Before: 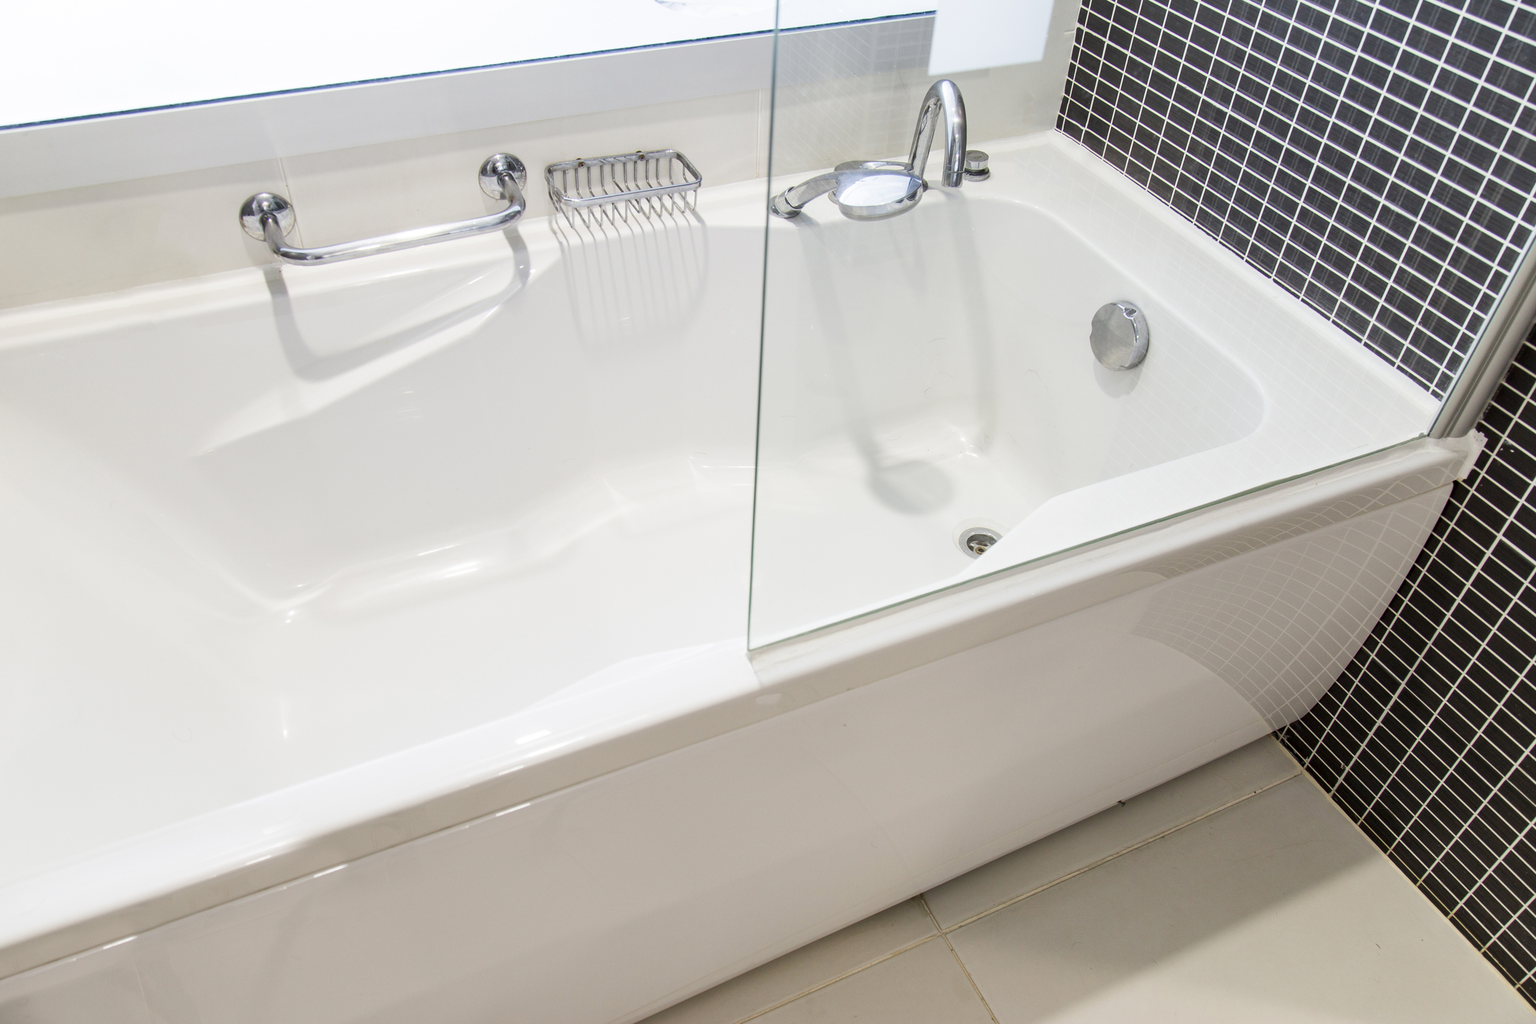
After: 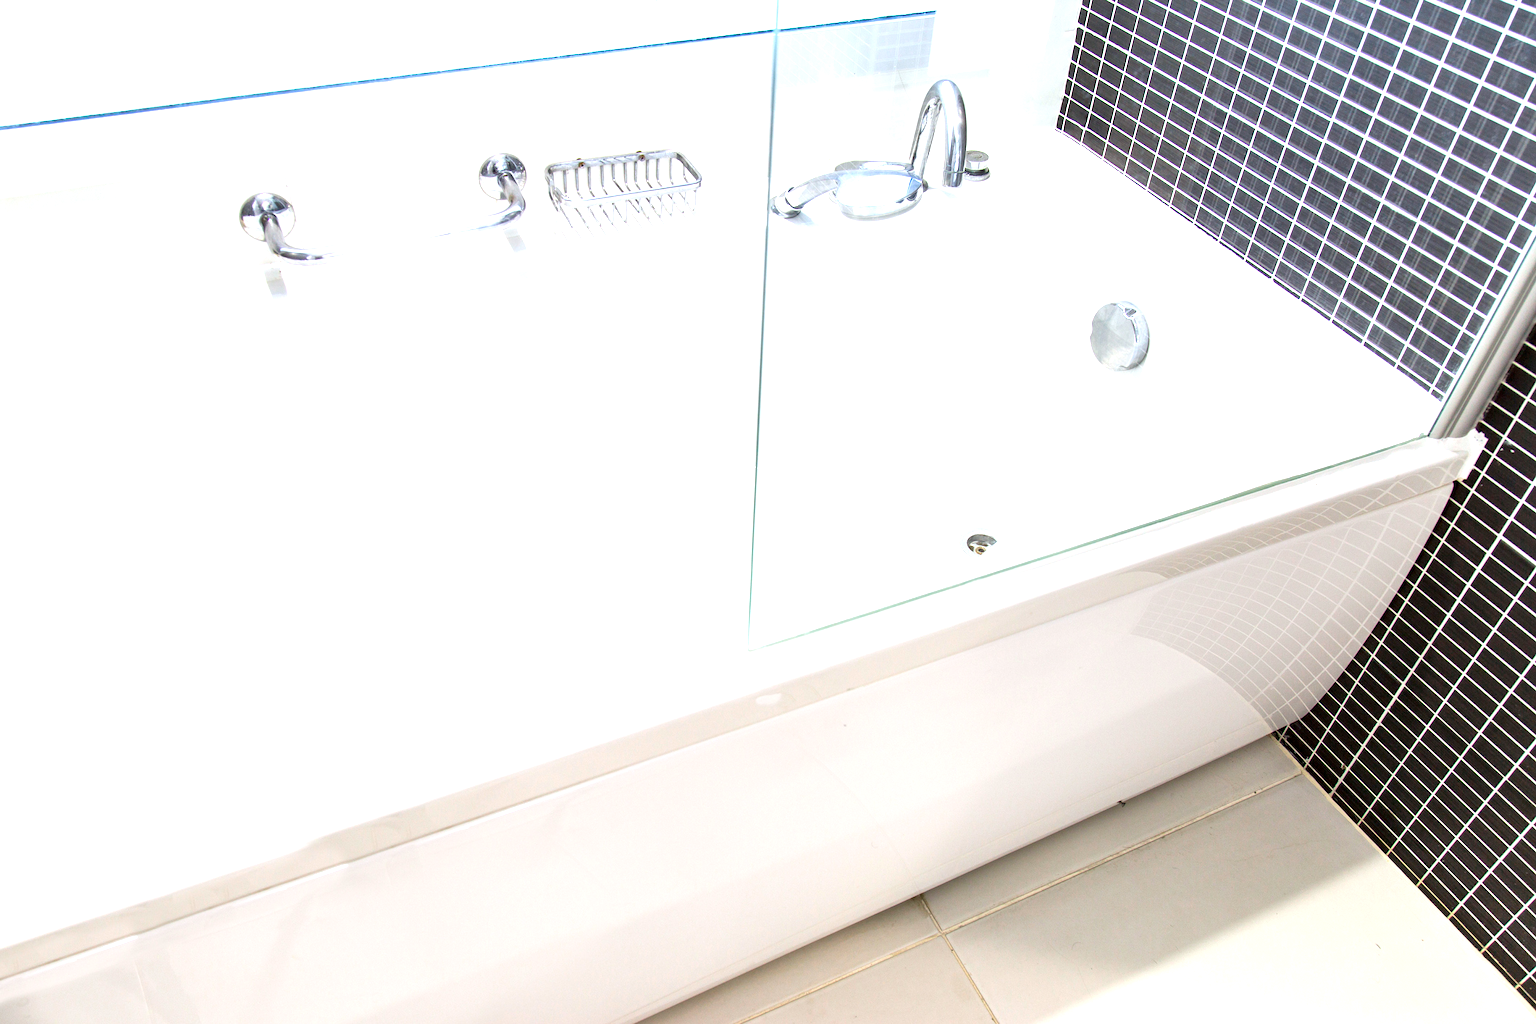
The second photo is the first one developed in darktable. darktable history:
exposure: exposure 1.137 EV, compensate highlight preservation false
white balance: red 0.974, blue 1.044
